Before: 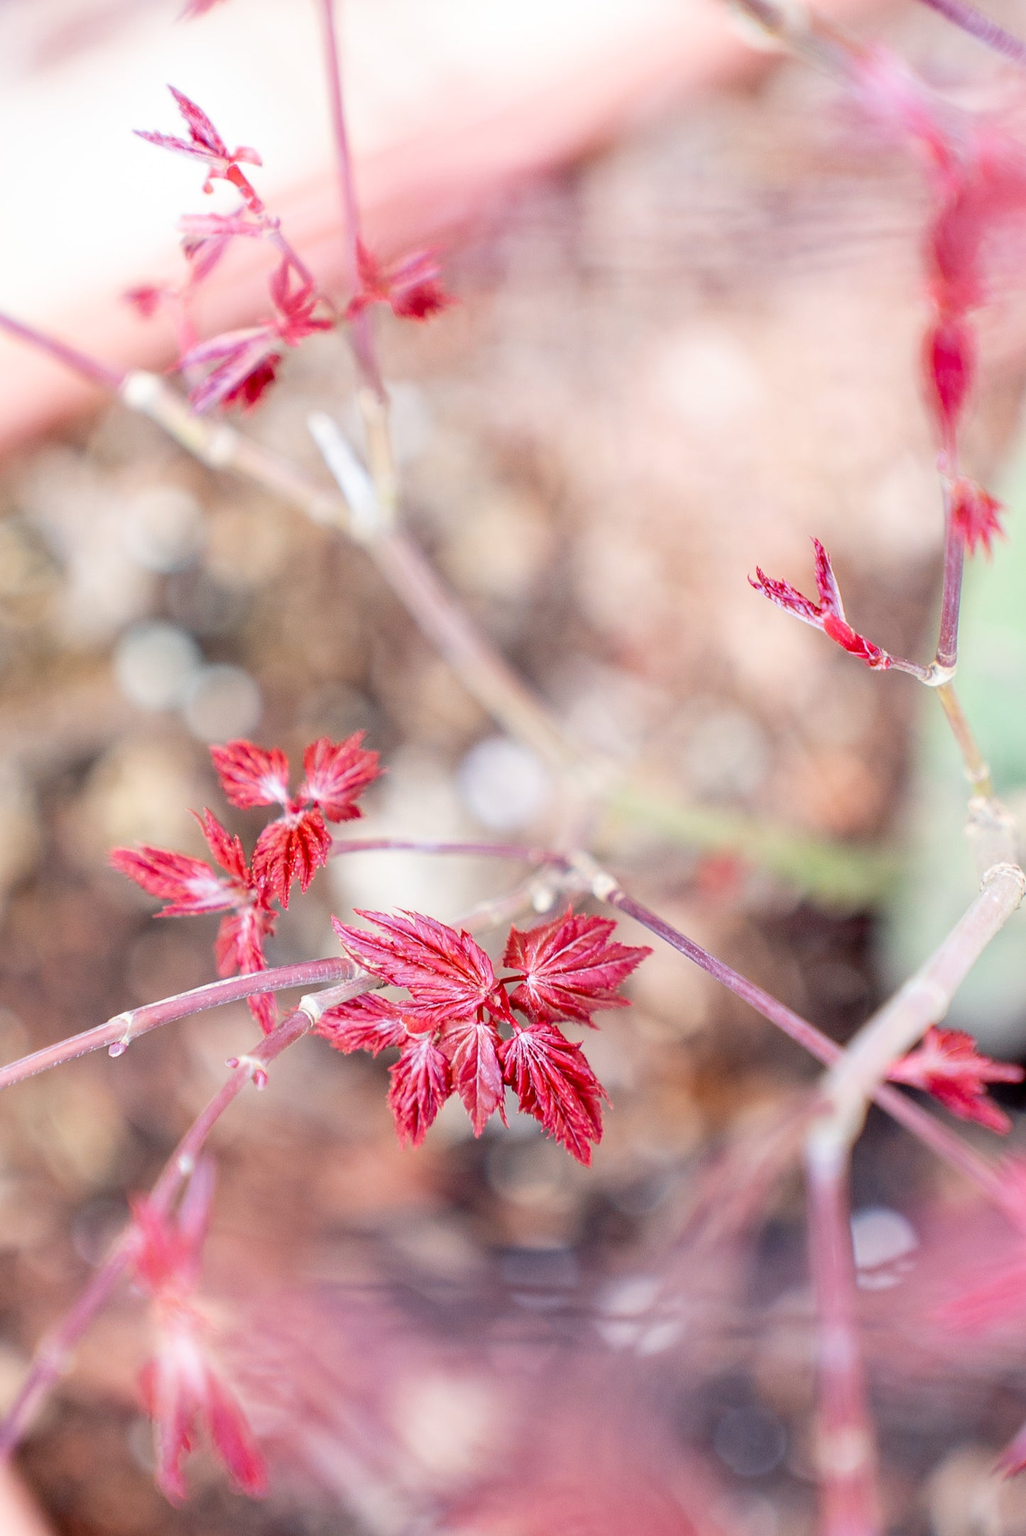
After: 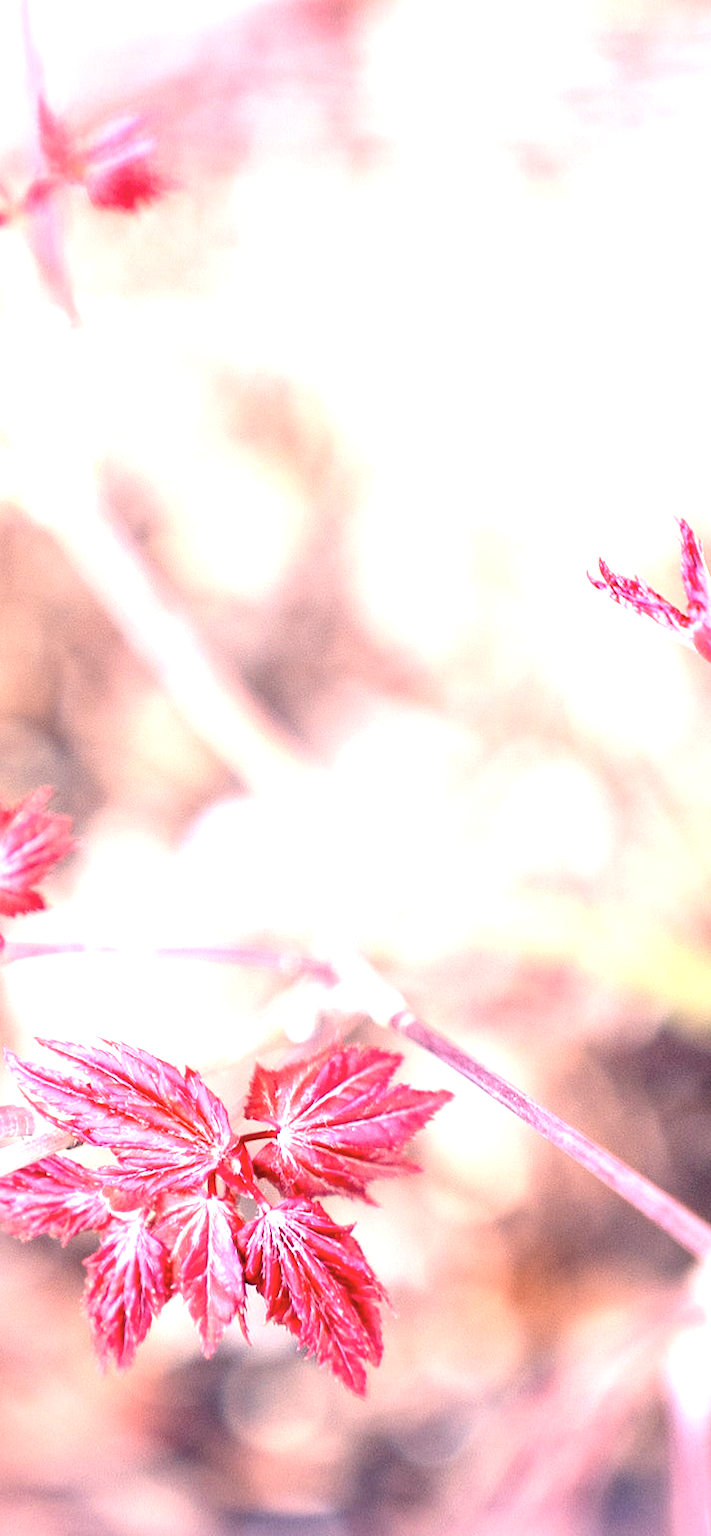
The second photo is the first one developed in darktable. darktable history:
color correction: highlights a* 14.46, highlights b* 5.85, shadows a* -5.53, shadows b* -15.24, saturation 0.85
exposure: black level correction 0.001, exposure 1.3 EV, compensate highlight preservation false
crop: left 32.075%, top 10.976%, right 18.355%, bottom 17.596%
